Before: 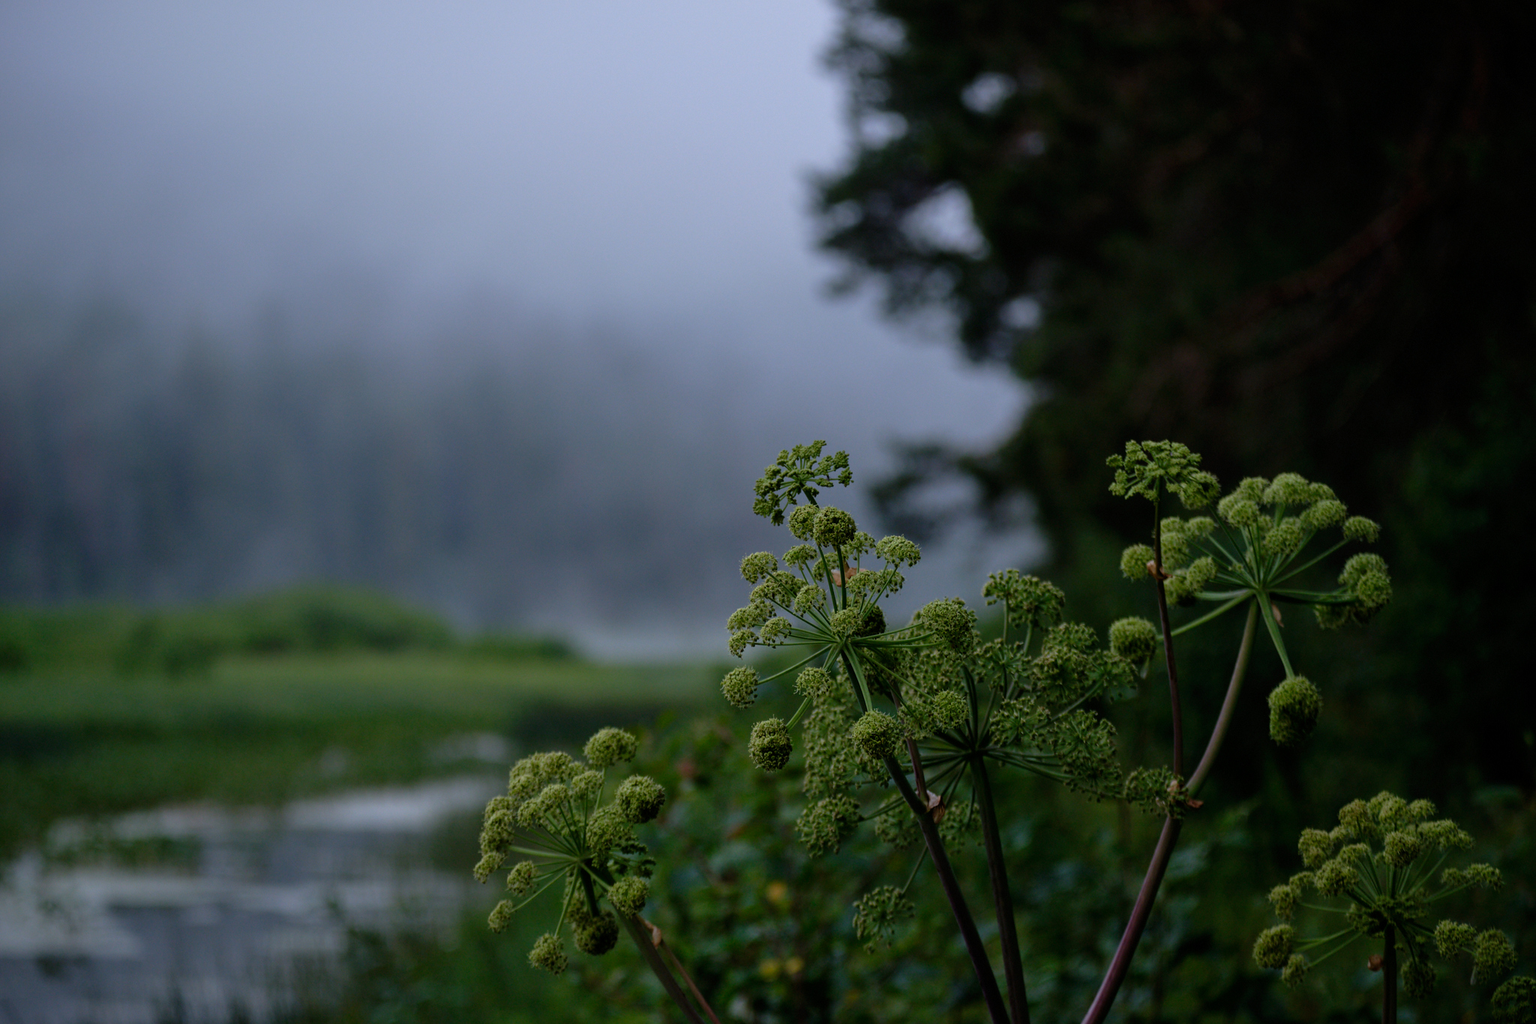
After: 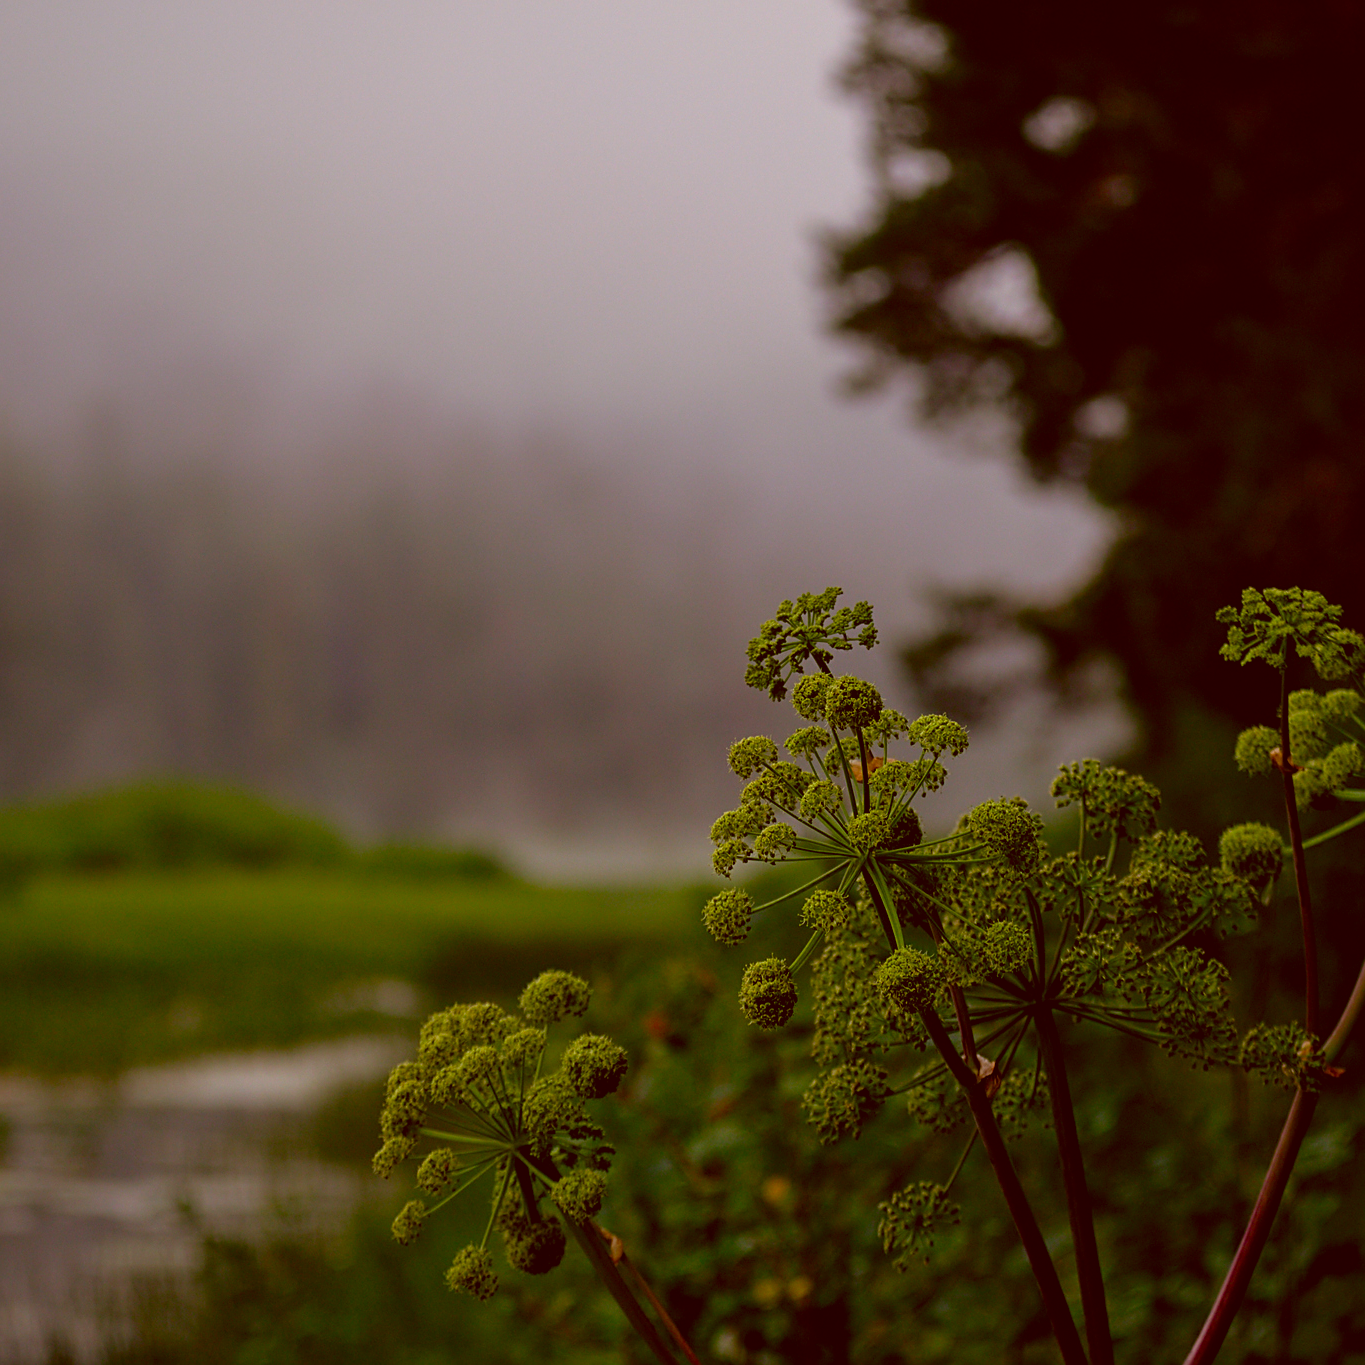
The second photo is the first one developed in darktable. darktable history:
sharpen: on, module defaults
crop and rotate: left 12.648%, right 20.685%
color balance rgb: linear chroma grading › global chroma 15%, perceptual saturation grading › global saturation 30%
color correction: highlights a* 1.12, highlights b* 24.26, shadows a* 15.58, shadows b* 24.26
